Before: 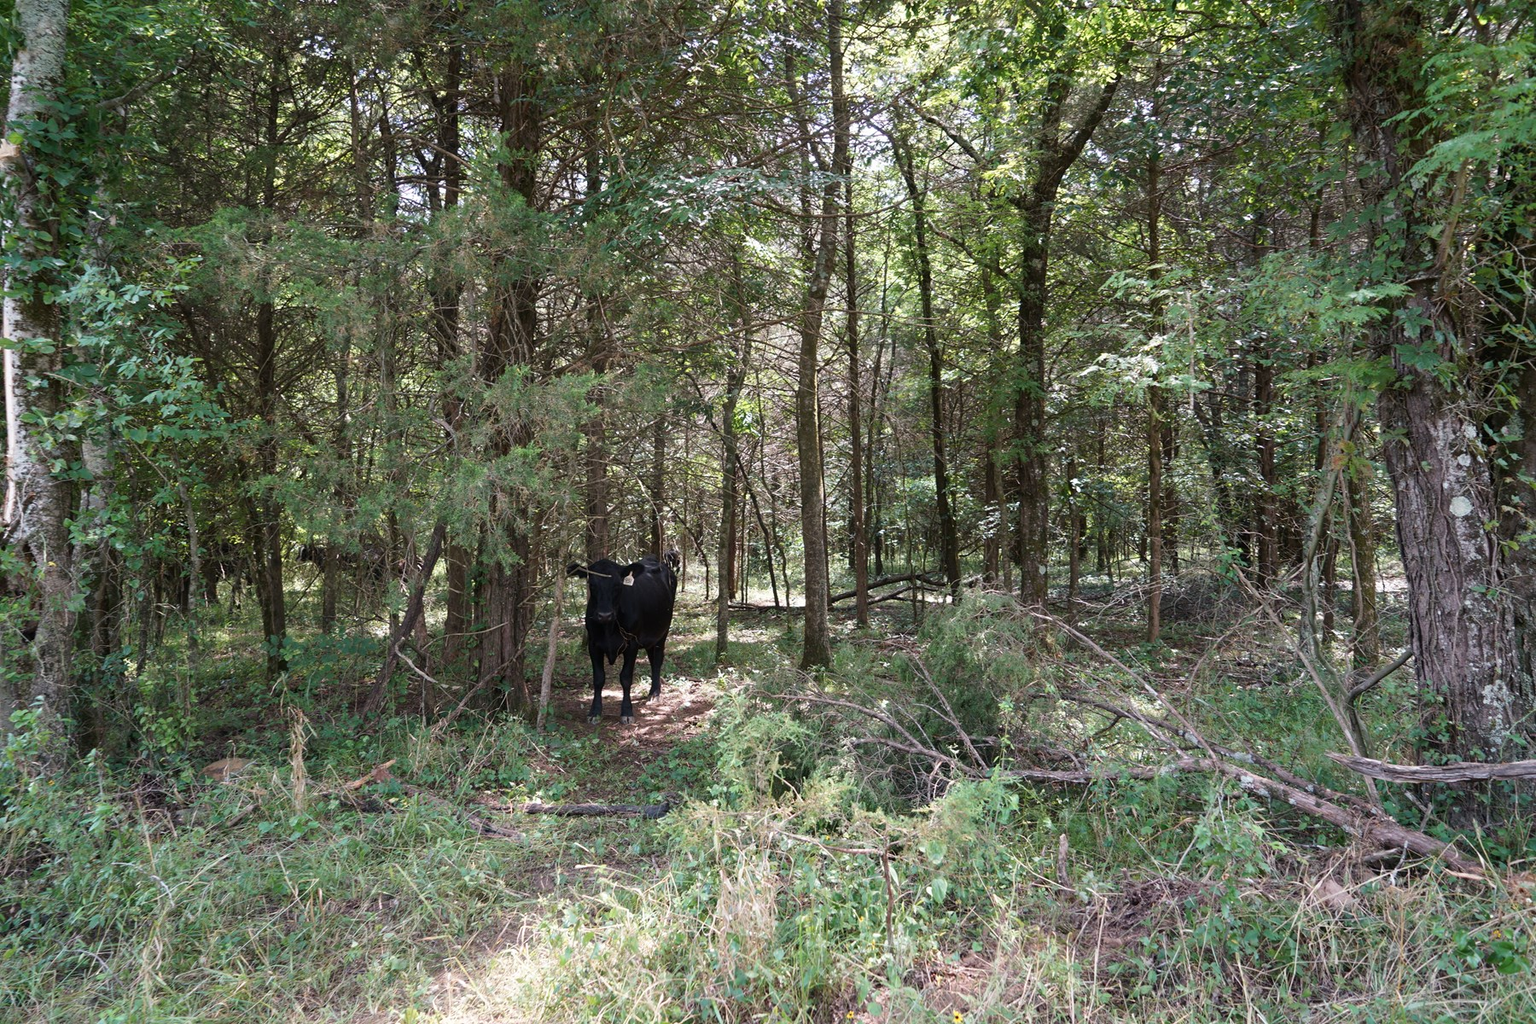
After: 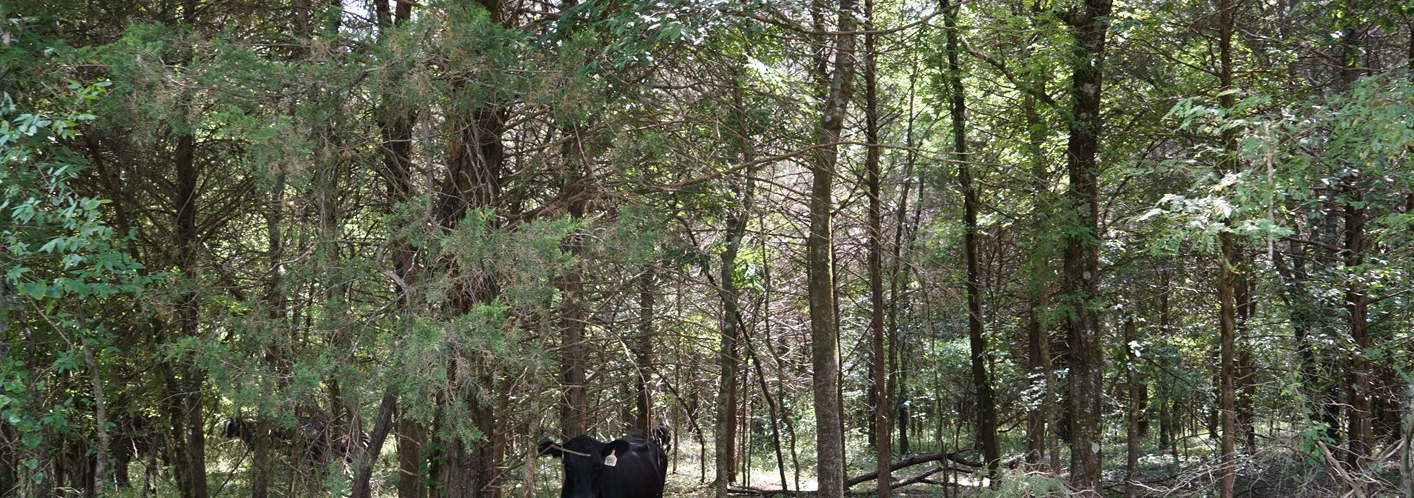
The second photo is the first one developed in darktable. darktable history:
shadows and highlights: shadows 0, highlights 40
crop: left 7.036%, top 18.398%, right 14.379%, bottom 40.043%
